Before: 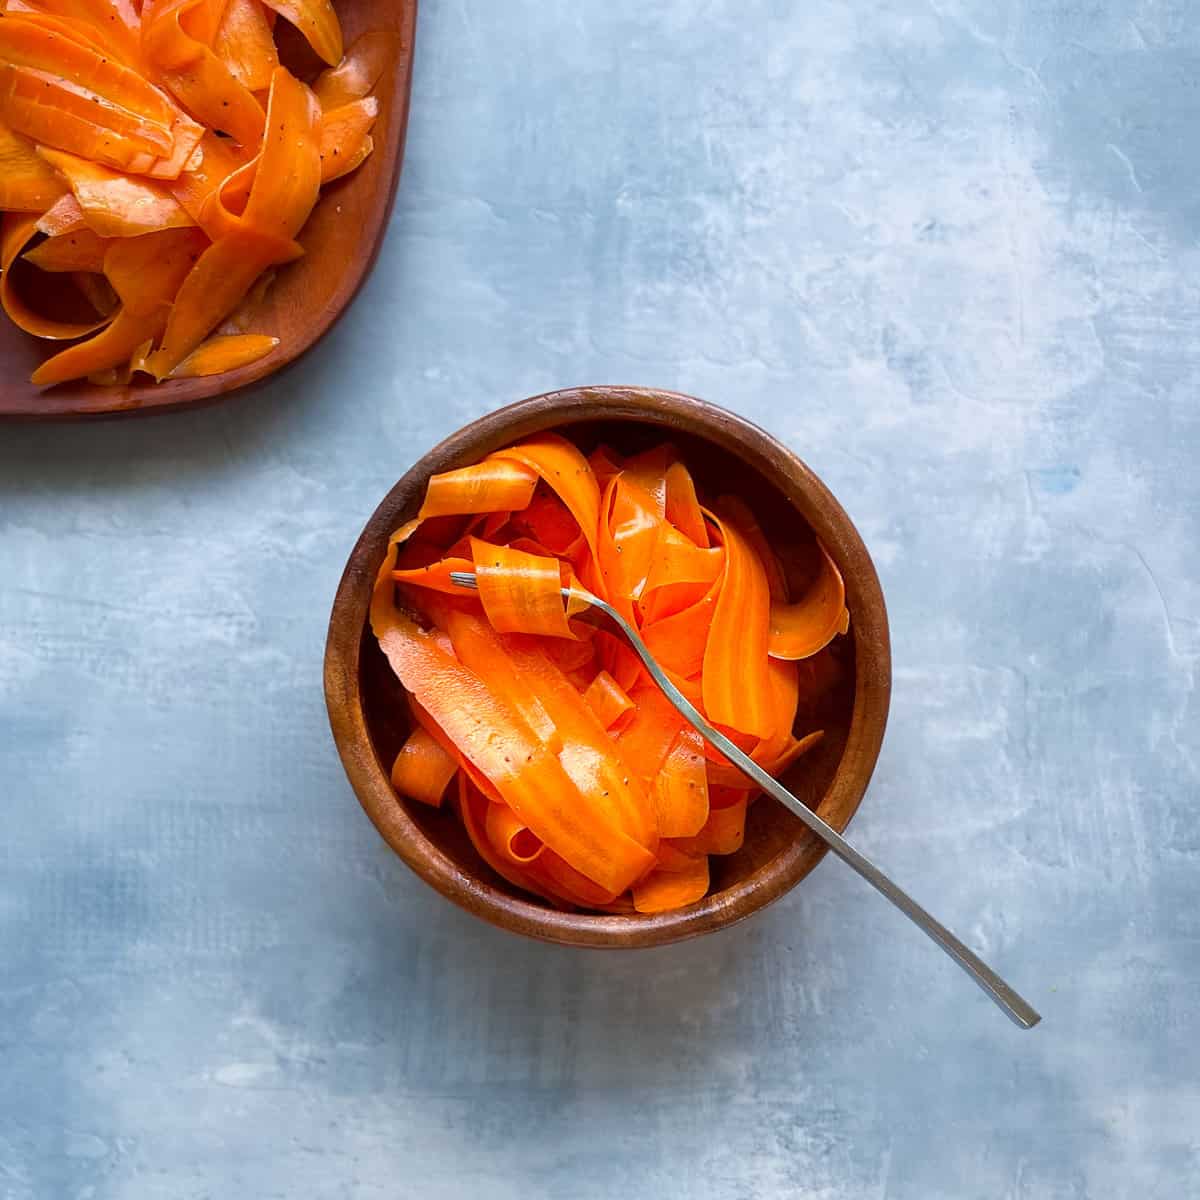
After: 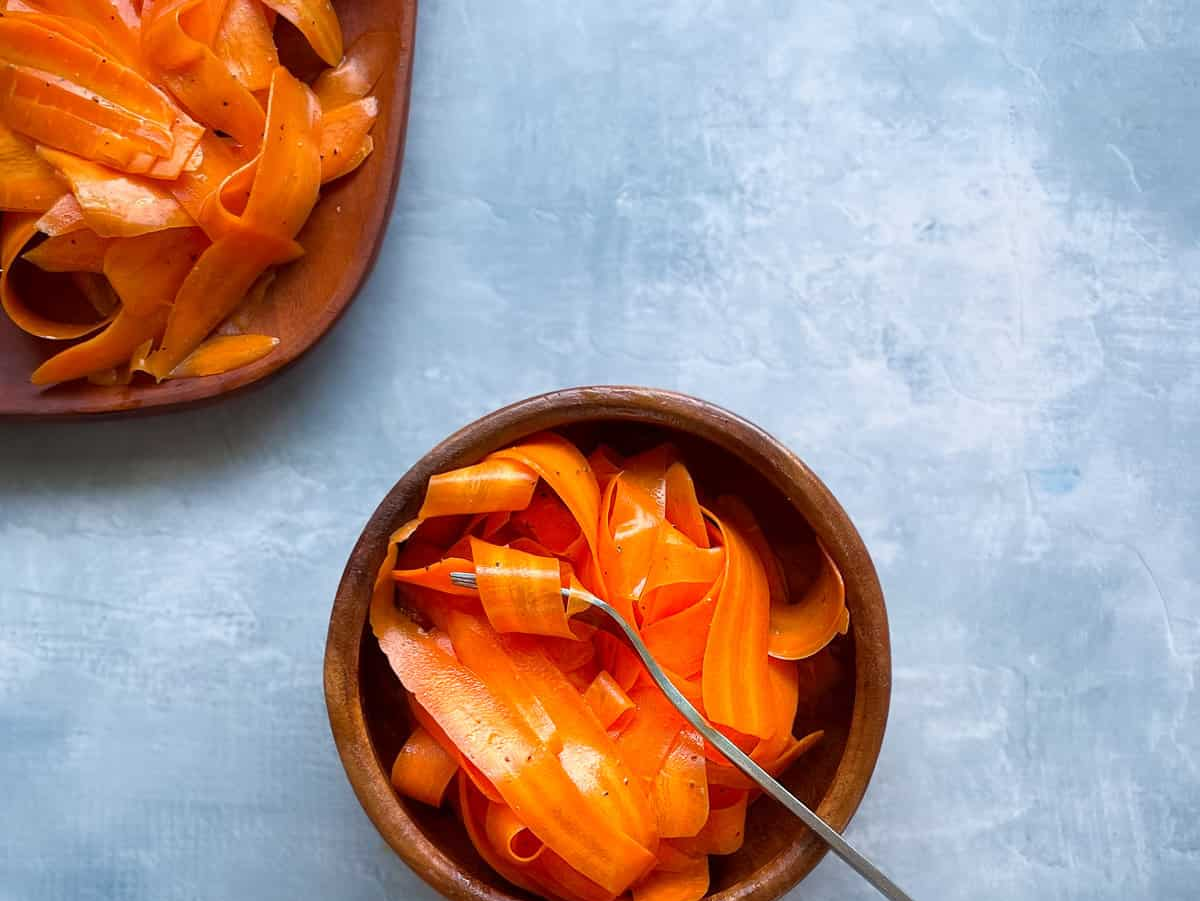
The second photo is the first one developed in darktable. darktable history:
crop: bottom 24.877%
